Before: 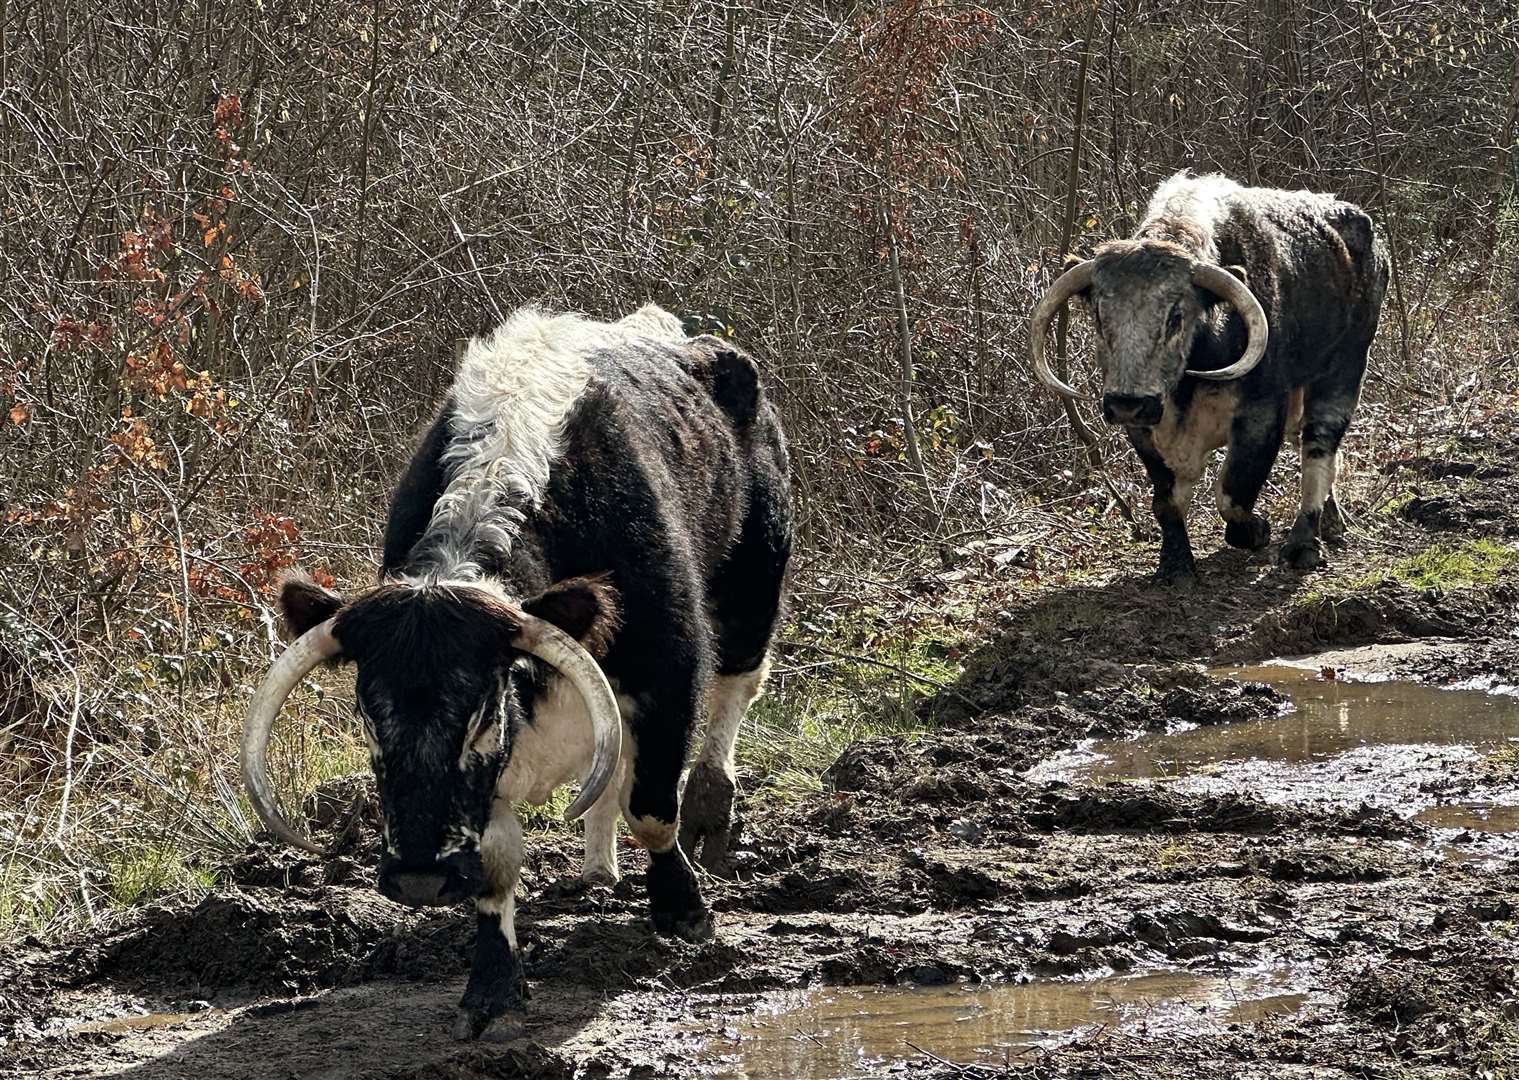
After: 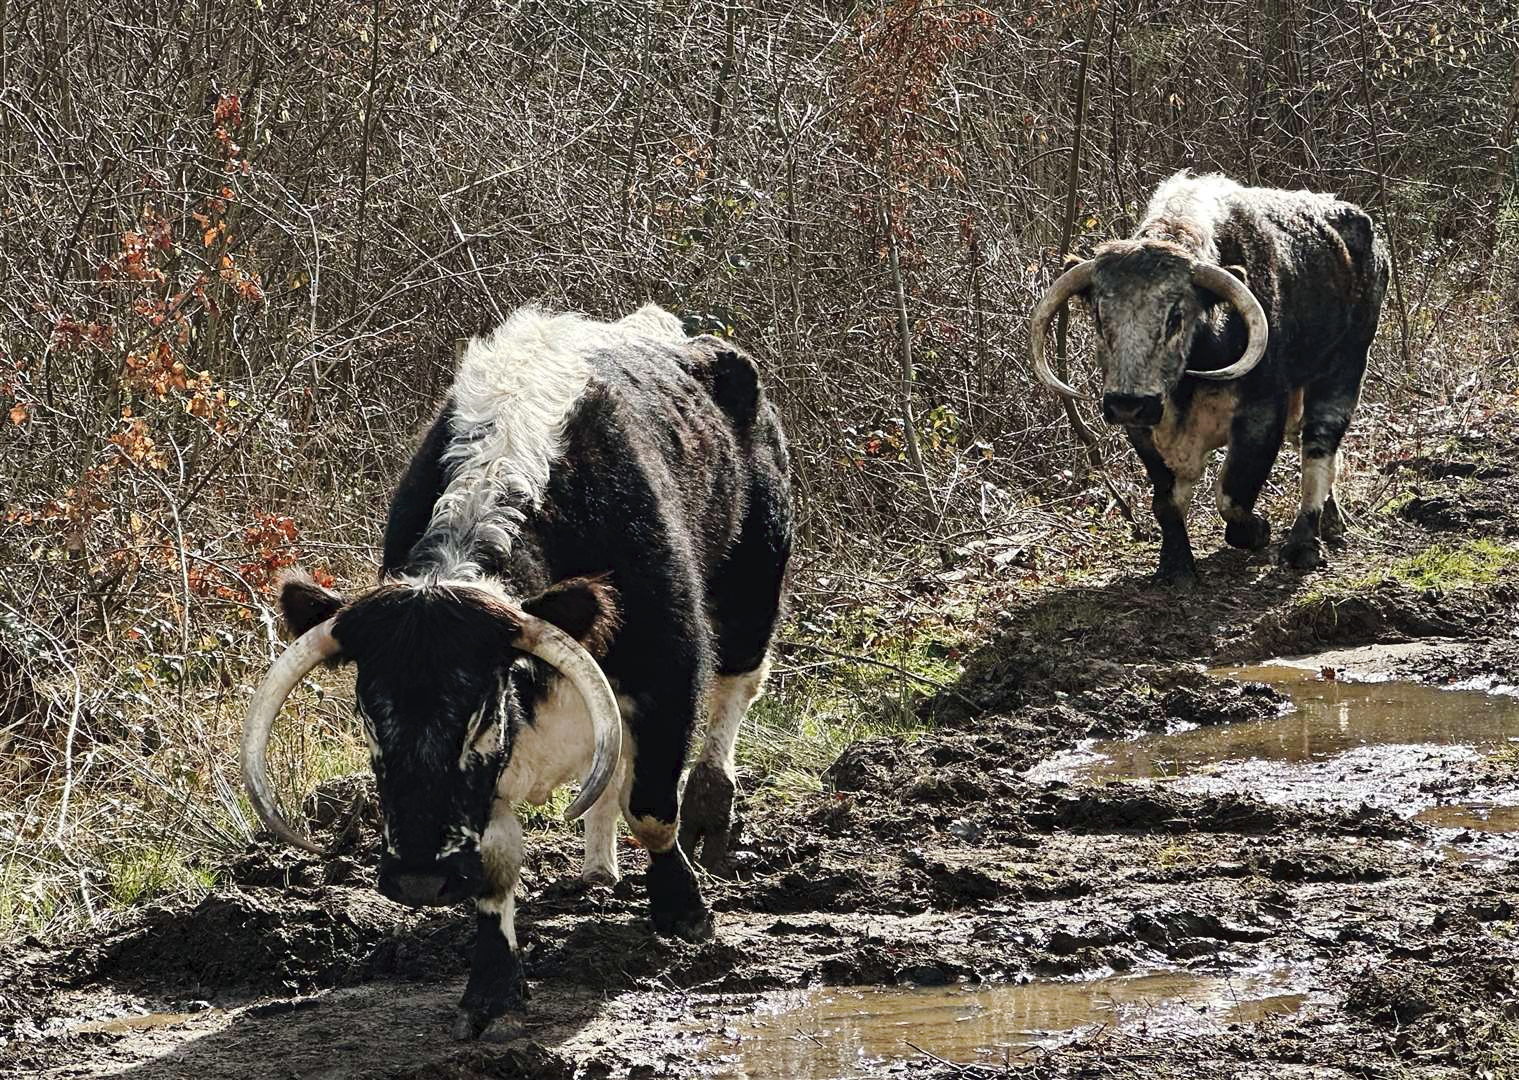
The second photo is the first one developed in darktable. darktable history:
tone curve: curves: ch0 [(0, 0) (0.003, 0.031) (0.011, 0.041) (0.025, 0.054) (0.044, 0.06) (0.069, 0.083) (0.1, 0.108) (0.136, 0.135) (0.177, 0.179) (0.224, 0.231) (0.277, 0.294) (0.335, 0.378) (0.399, 0.463) (0.468, 0.552) (0.543, 0.627) (0.623, 0.694) (0.709, 0.776) (0.801, 0.849) (0.898, 0.905) (1, 1)], preserve colors none
base curve: curves: ch0 [(0, 0) (0.303, 0.277) (1, 1)], preserve colors none
